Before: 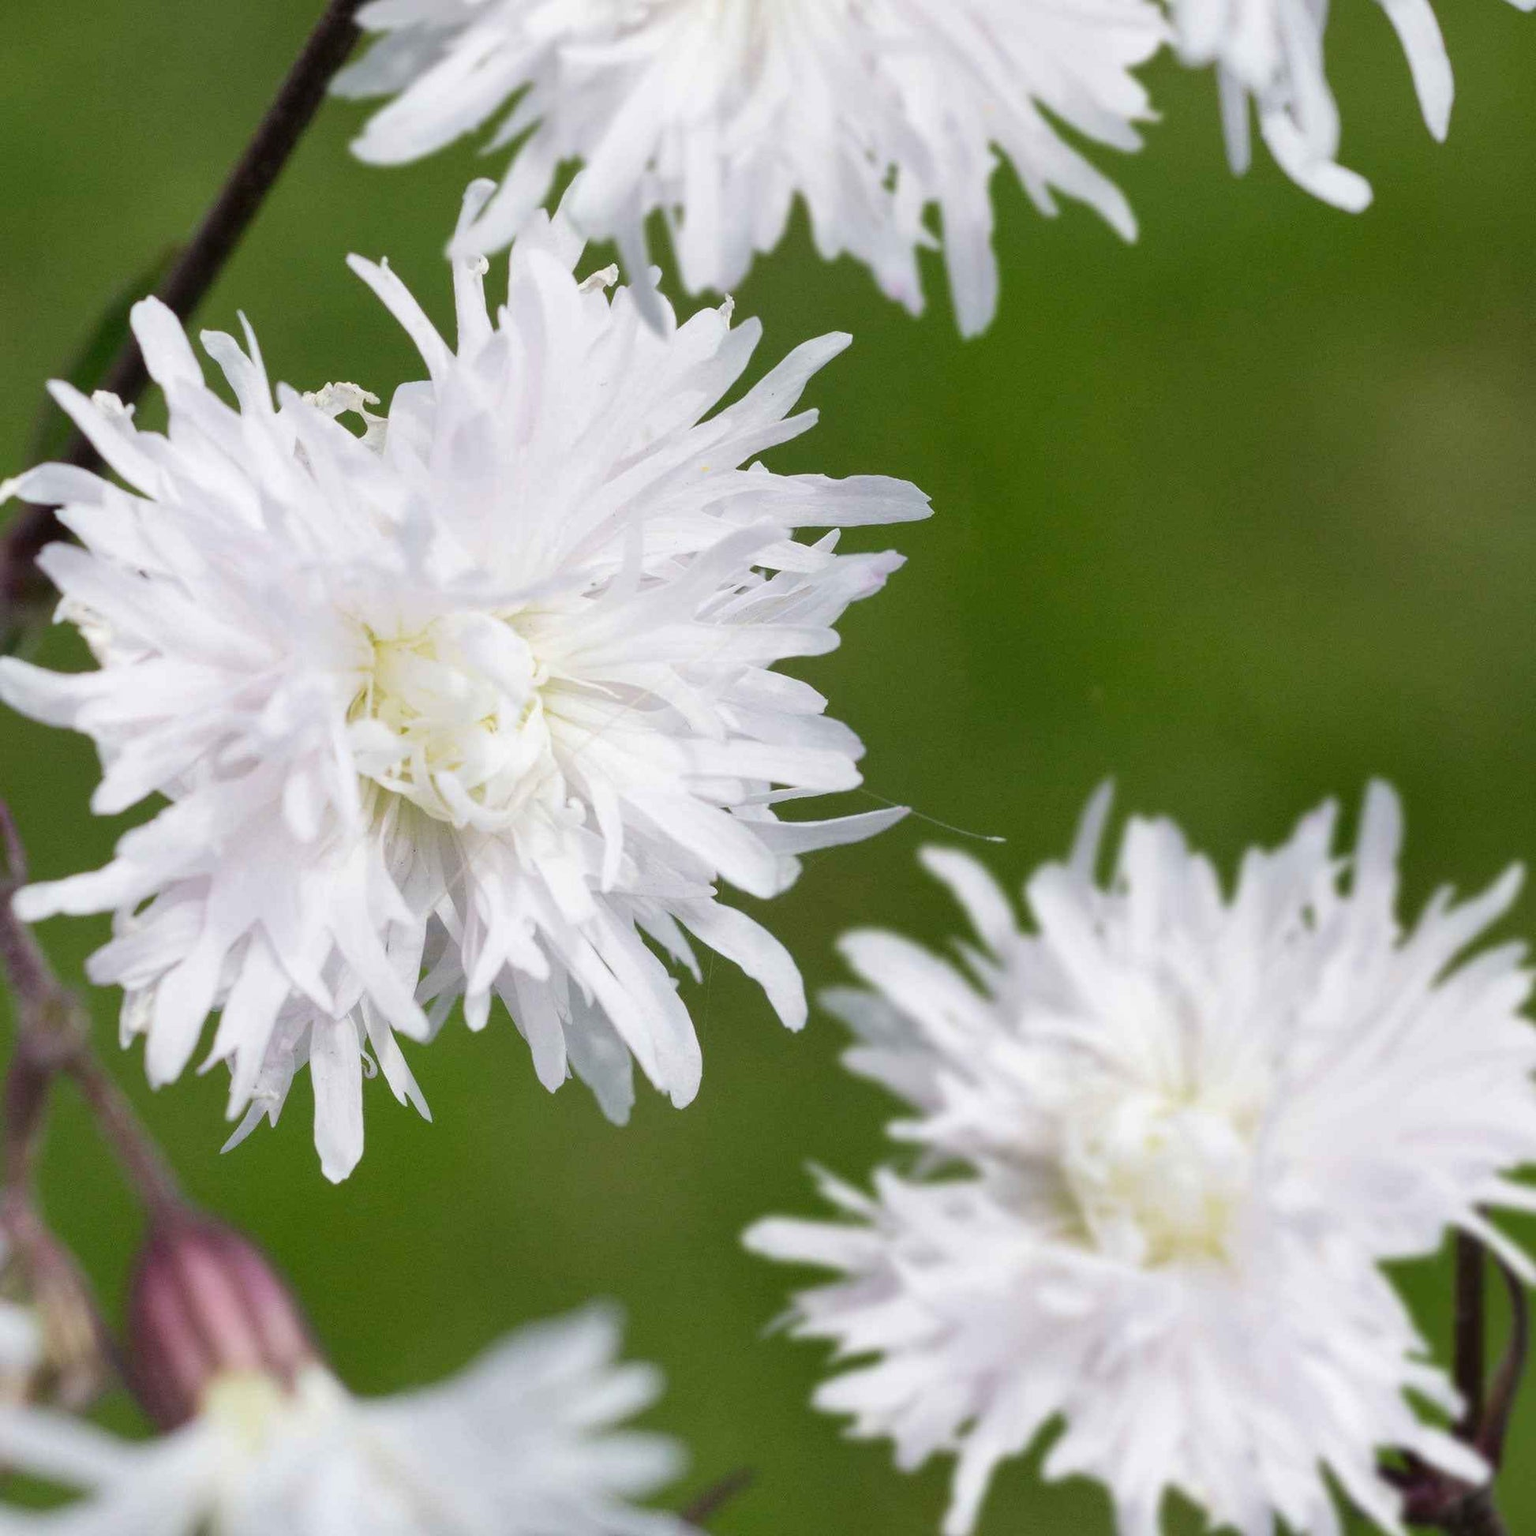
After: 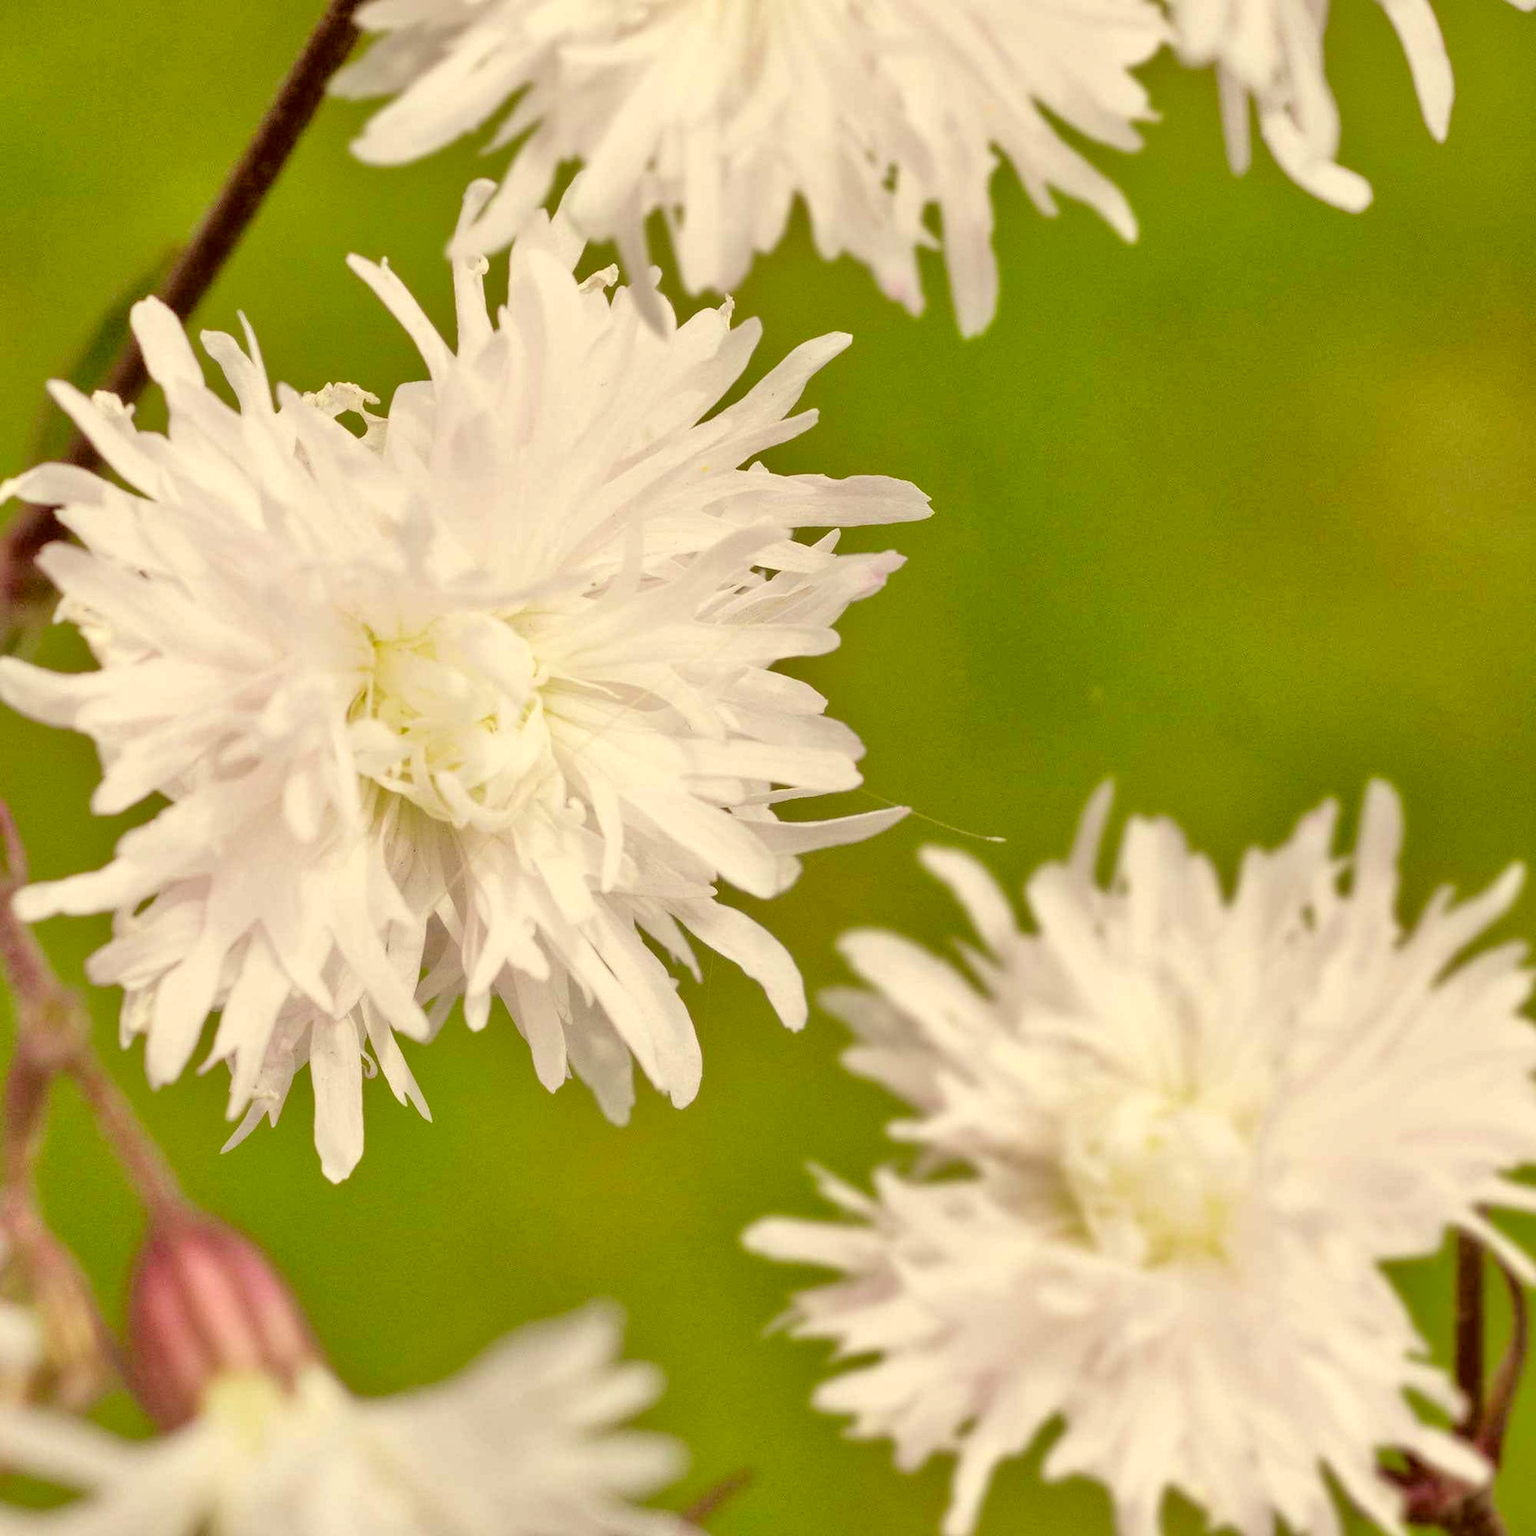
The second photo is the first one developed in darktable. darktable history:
tone equalizer: -7 EV 0.15 EV, -6 EV 0.6 EV, -5 EV 1.15 EV, -4 EV 1.33 EV, -3 EV 1.15 EV, -2 EV 0.6 EV, -1 EV 0.15 EV, mask exposure compensation -0.5 EV
rotate and perspective: crop left 0, crop top 0
color correction: highlights a* 1.12, highlights b* 24.26, shadows a* 15.58, shadows b* 24.26
